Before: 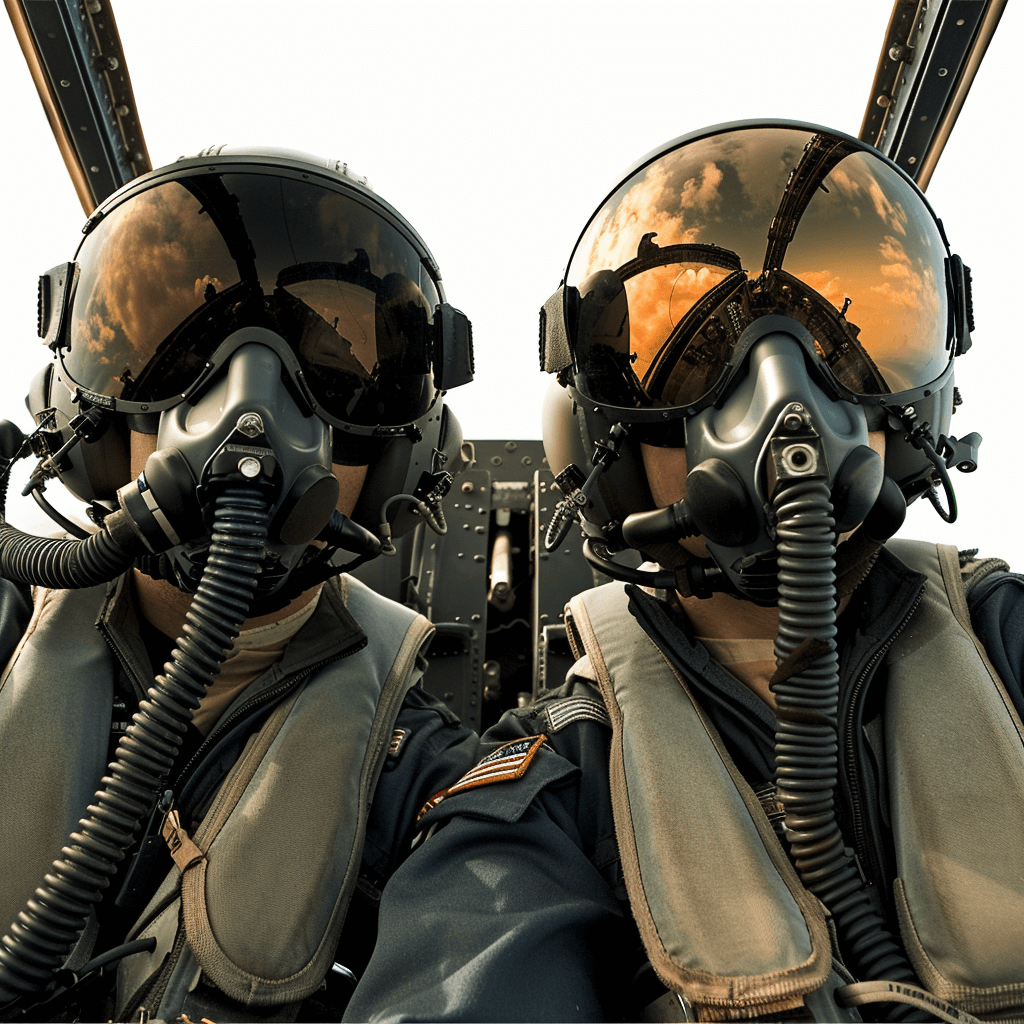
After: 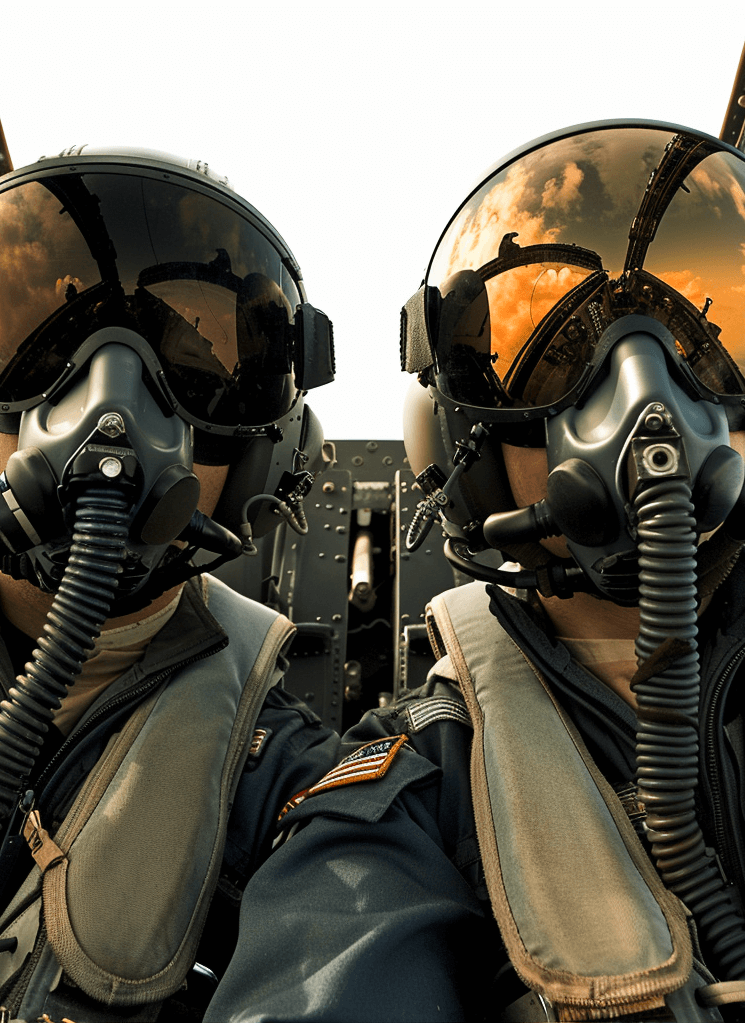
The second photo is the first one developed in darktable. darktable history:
crop: left 13.669%, right 13.511%
contrast brightness saturation: saturation 0.12
